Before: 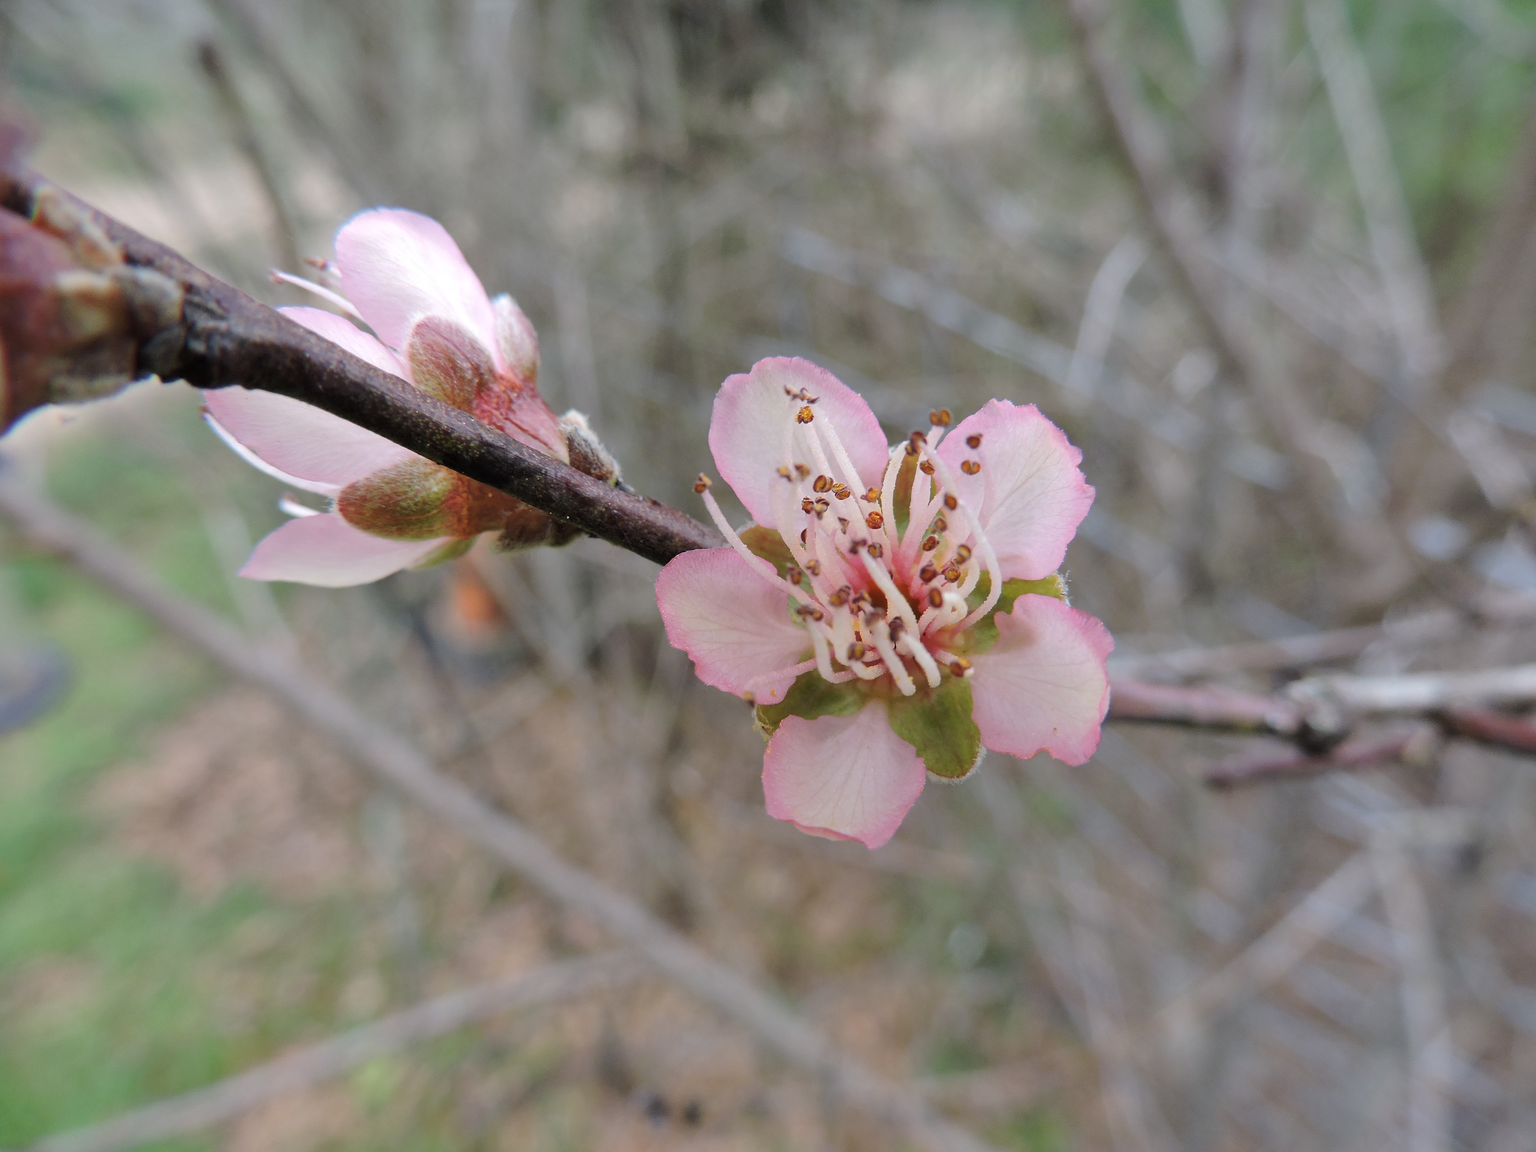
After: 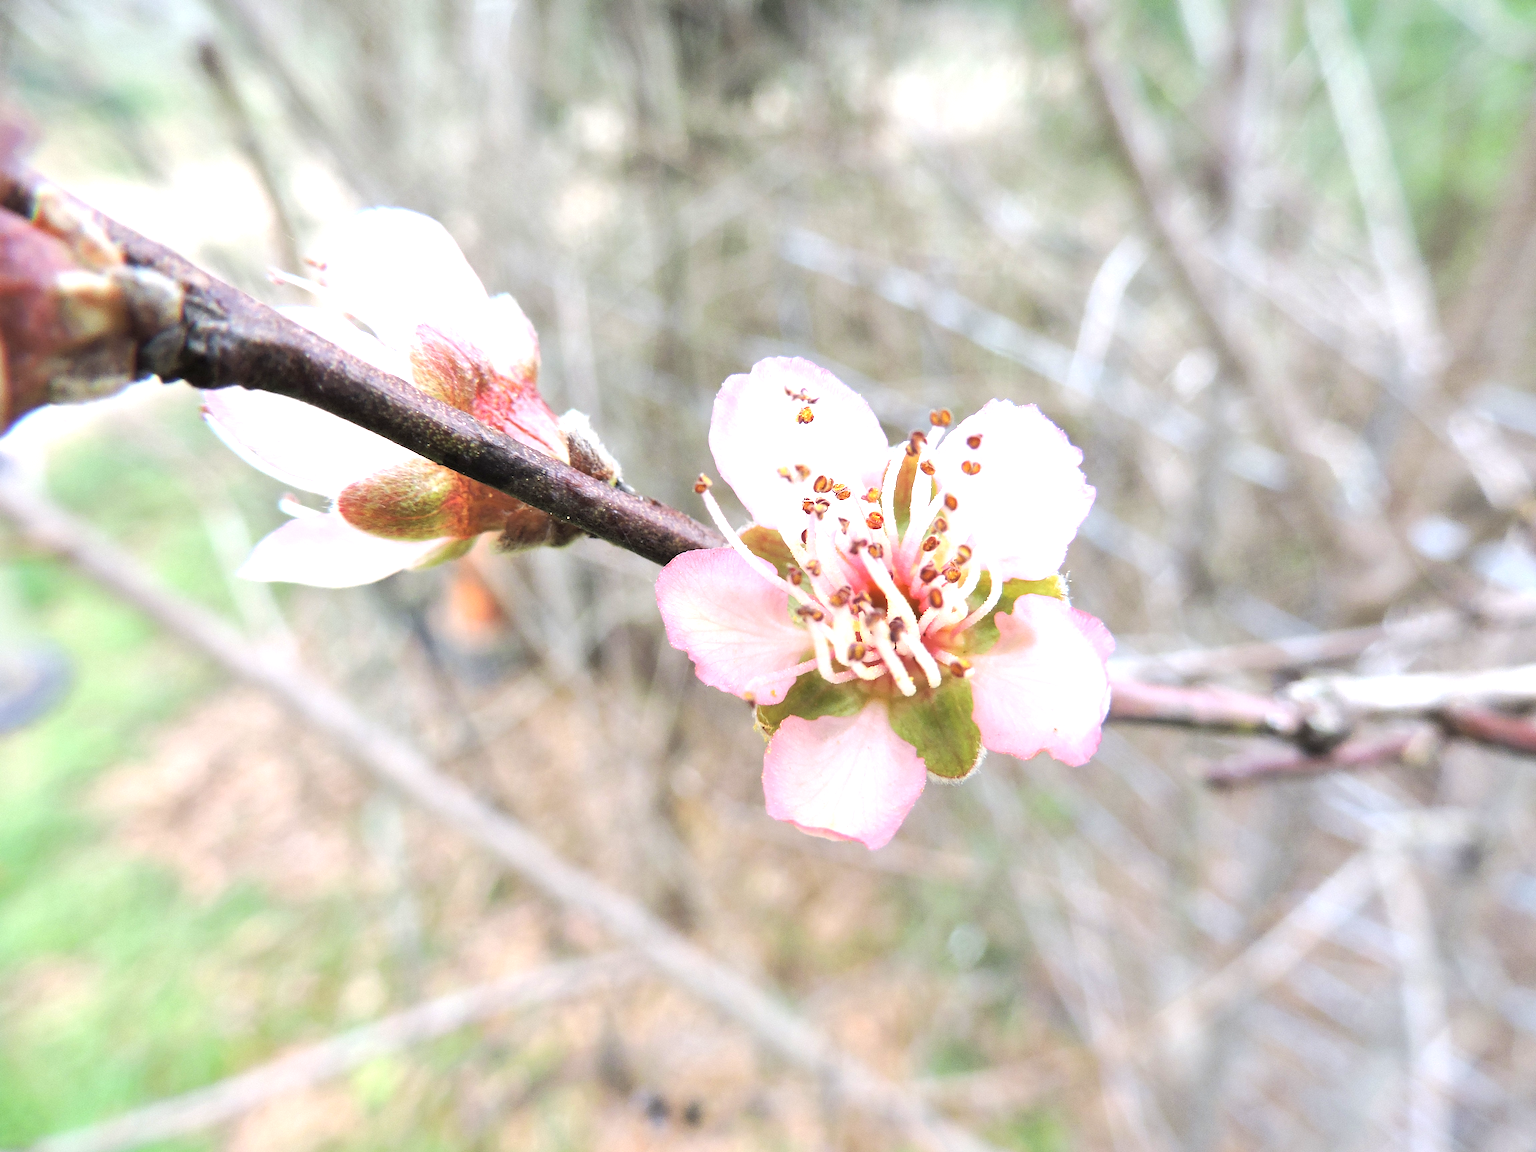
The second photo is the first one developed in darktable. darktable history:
exposure: black level correction 0, exposure 1.438 EV, compensate highlight preservation false
